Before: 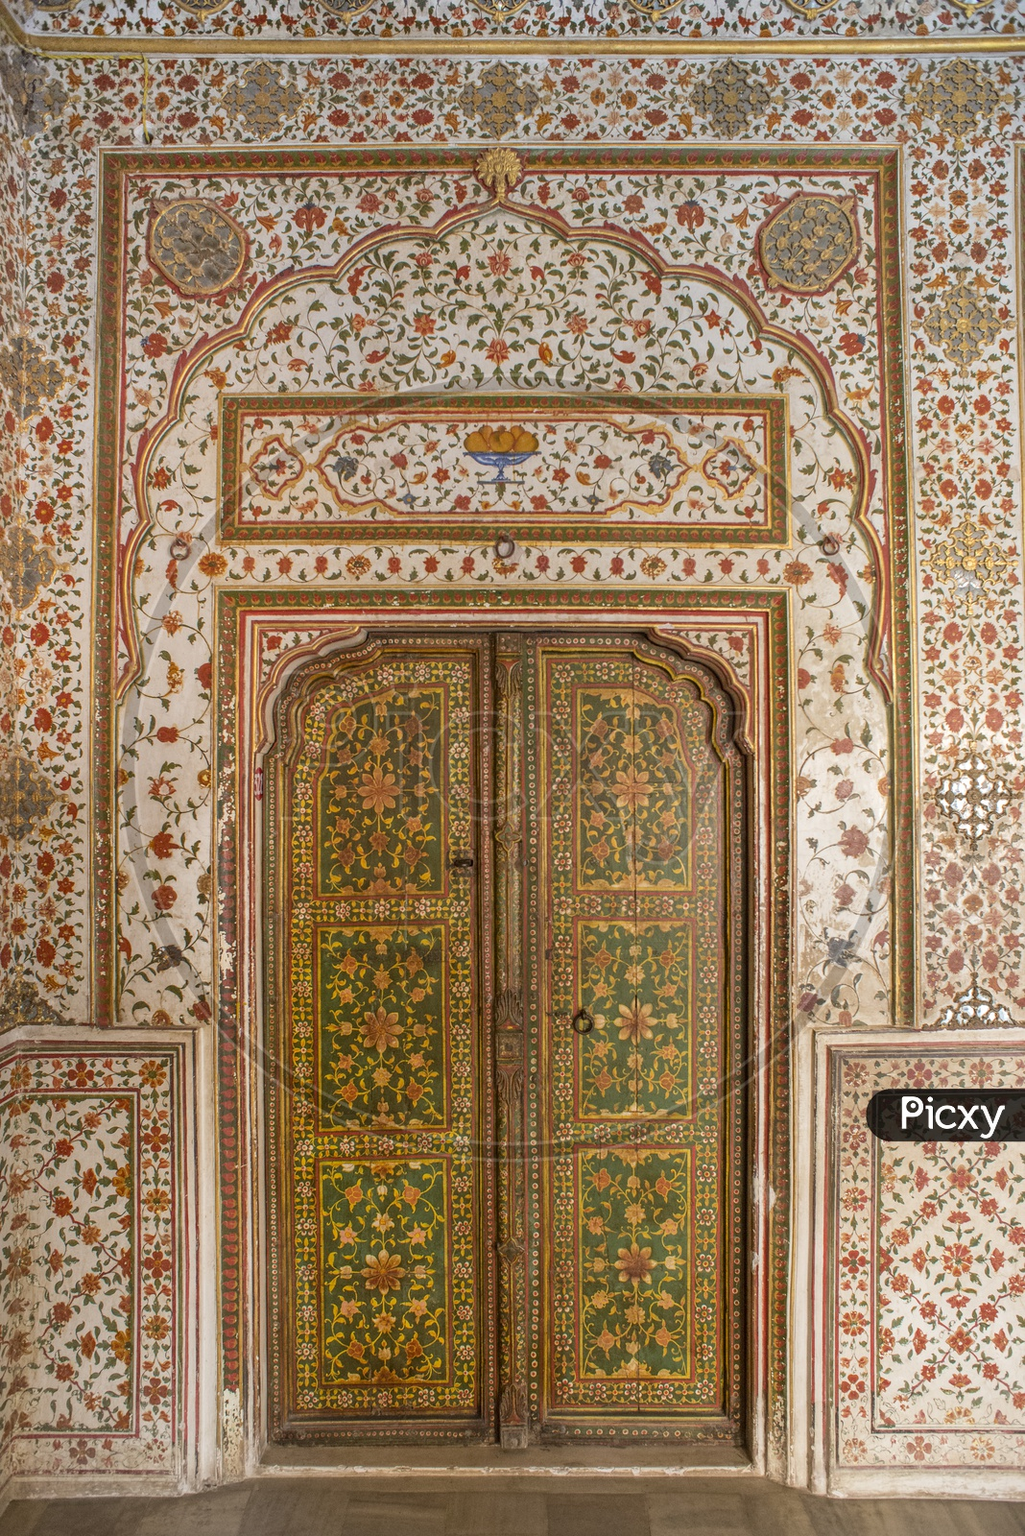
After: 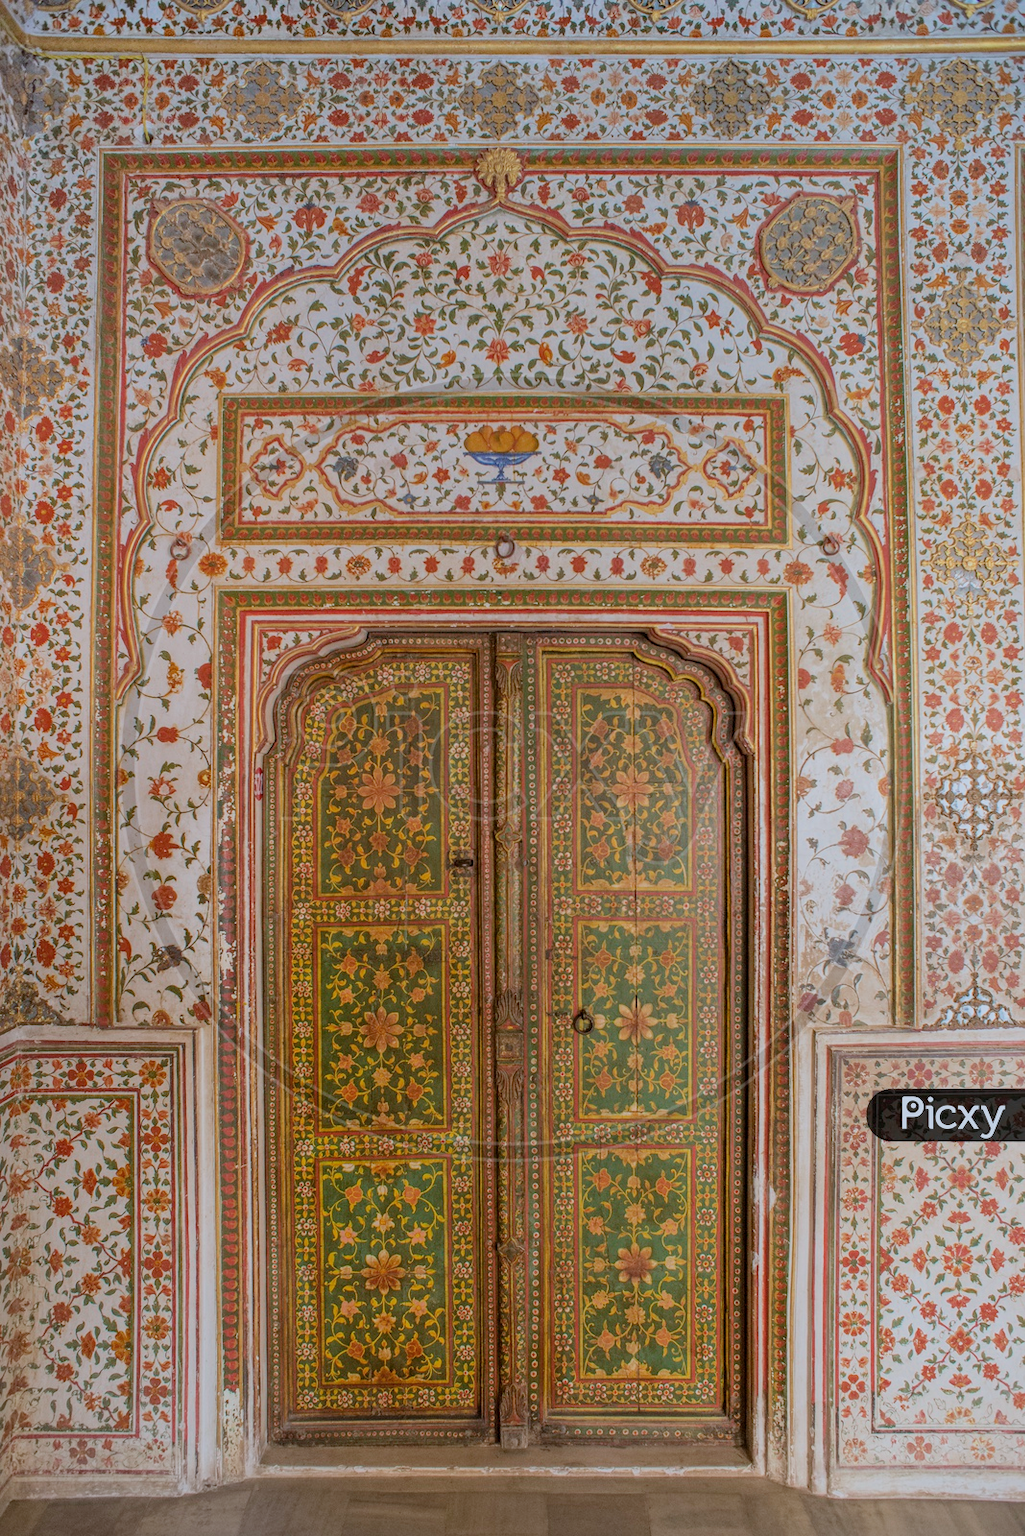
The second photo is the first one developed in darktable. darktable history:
filmic rgb: middle gray luminance 18.42%, black relative exposure -10.5 EV, white relative exposure 3.4 EV, threshold 6 EV, target black luminance 0%, hardness 6.03, latitude 99%, contrast 0.847, shadows ↔ highlights balance 0.505%, add noise in highlights 0, preserve chrominance max RGB, color science v3 (2019), use custom middle-gray values true, iterations of high-quality reconstruction 0, contrast in highlights soft, enable highlight reconstruction true
color calibration: x 0.37, y 0.382, temperature 4313.32 K
